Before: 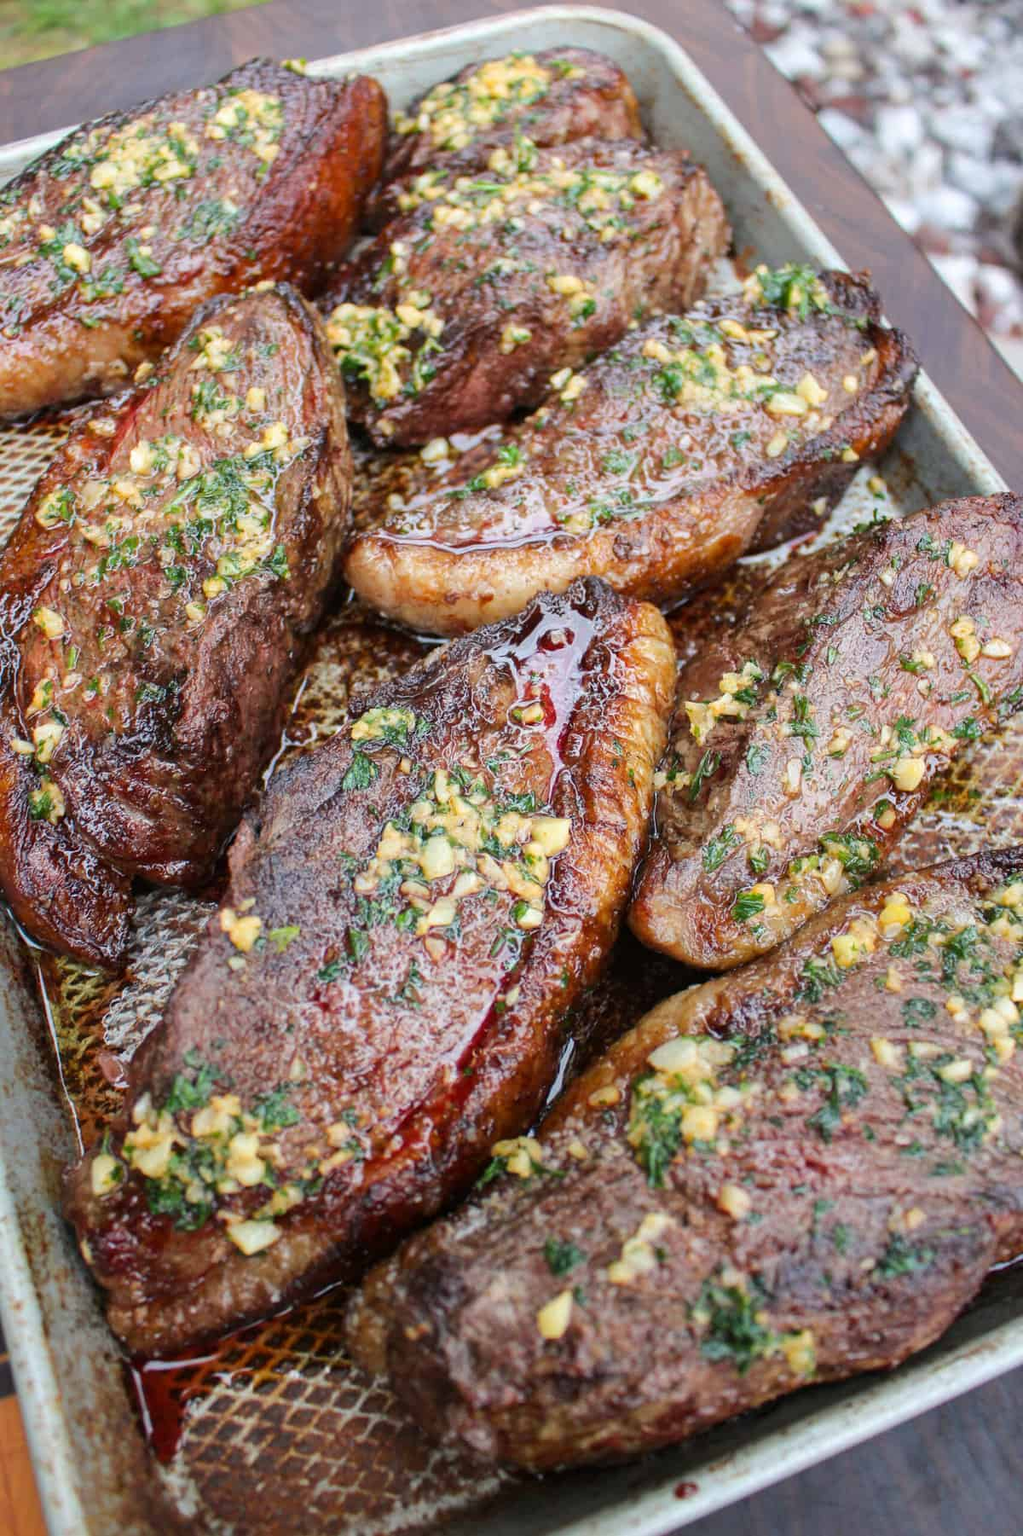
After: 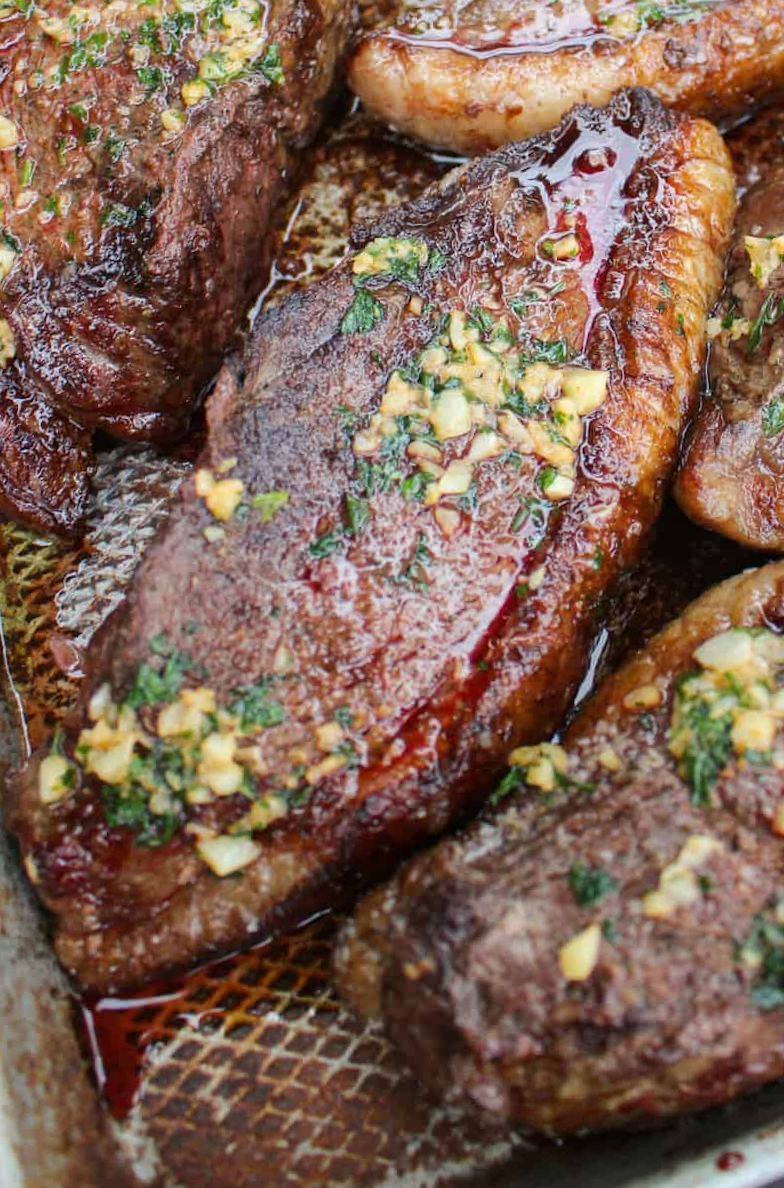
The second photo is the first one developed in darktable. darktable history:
crop and rotate: angle -0.991°, left 3.85%, top 32.315%, right 29.086%
